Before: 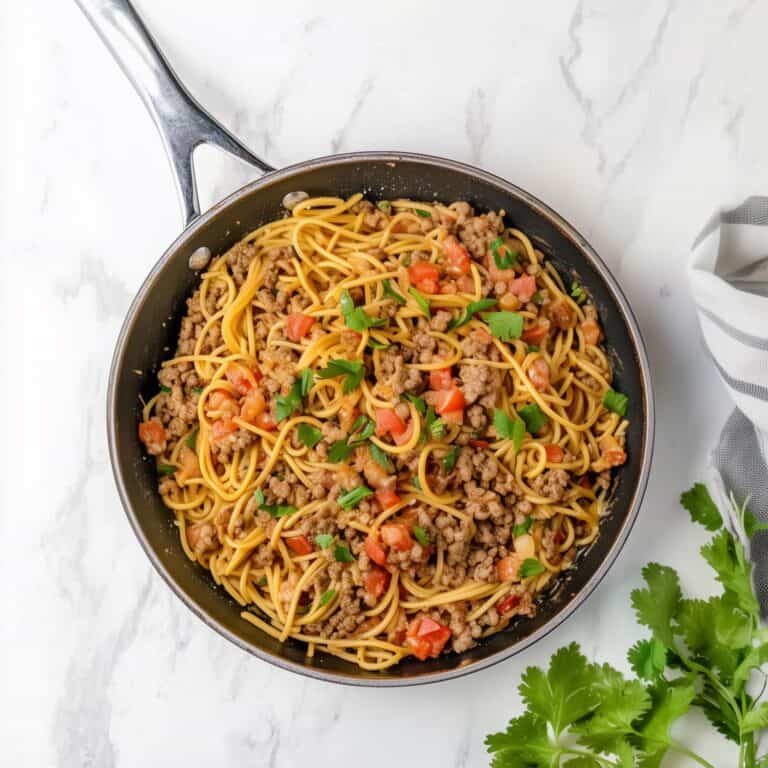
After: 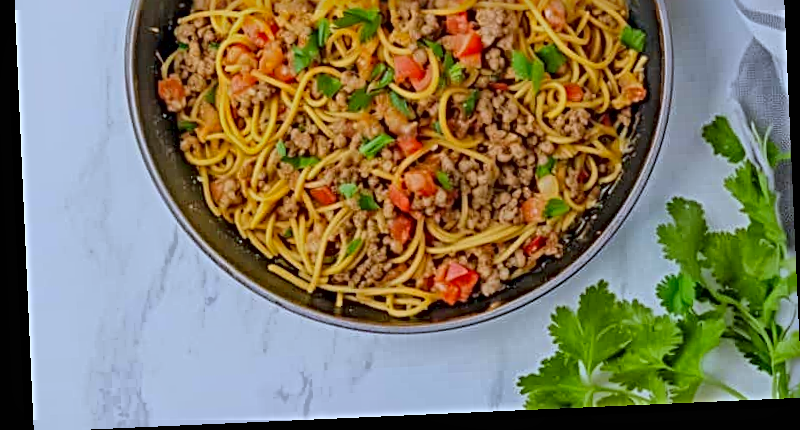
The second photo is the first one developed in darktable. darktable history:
rotate and perspective: rotation -2.56°, automatic cropping off
exposure: black level correction 0, exposure 0.7 EV, compensate exposure bias true, compensate highlight preservation false
crop and rotate: top 46.237%
sharpen: radius 3.69, amount 0.928
global tonemap: drago (1, 100), detail 1
white balance: red 0.931, blue 1.11
